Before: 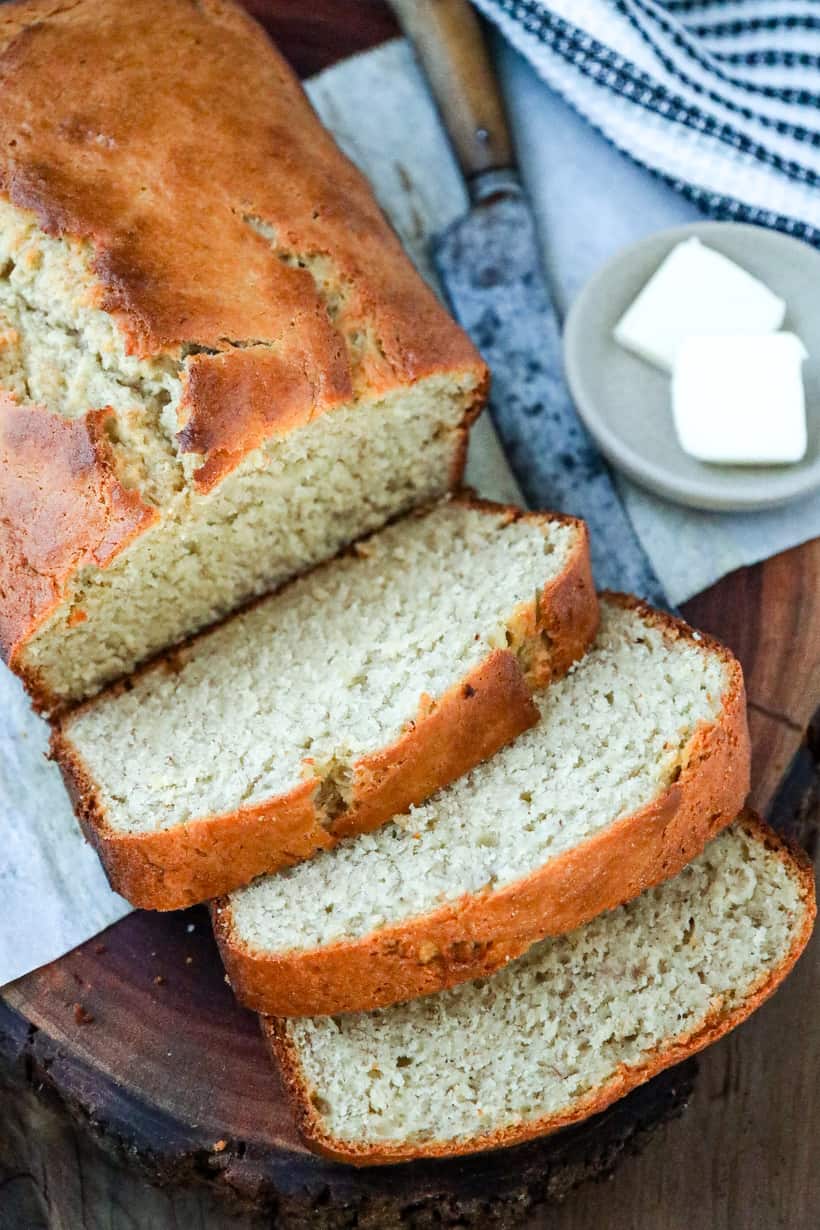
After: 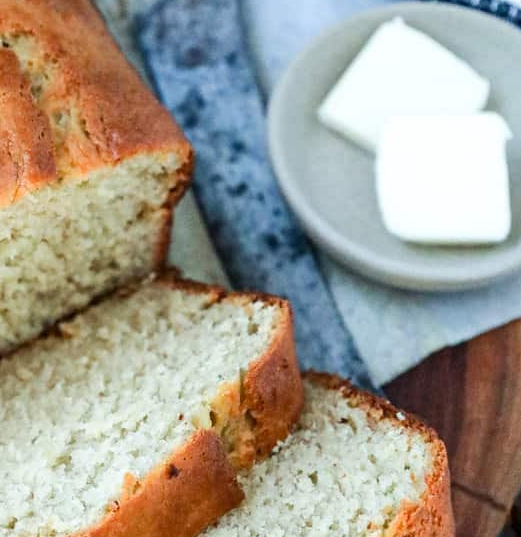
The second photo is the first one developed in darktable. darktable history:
crop: left 36.101%, top 17.912%, right 0.355%, bottom 38.402%
